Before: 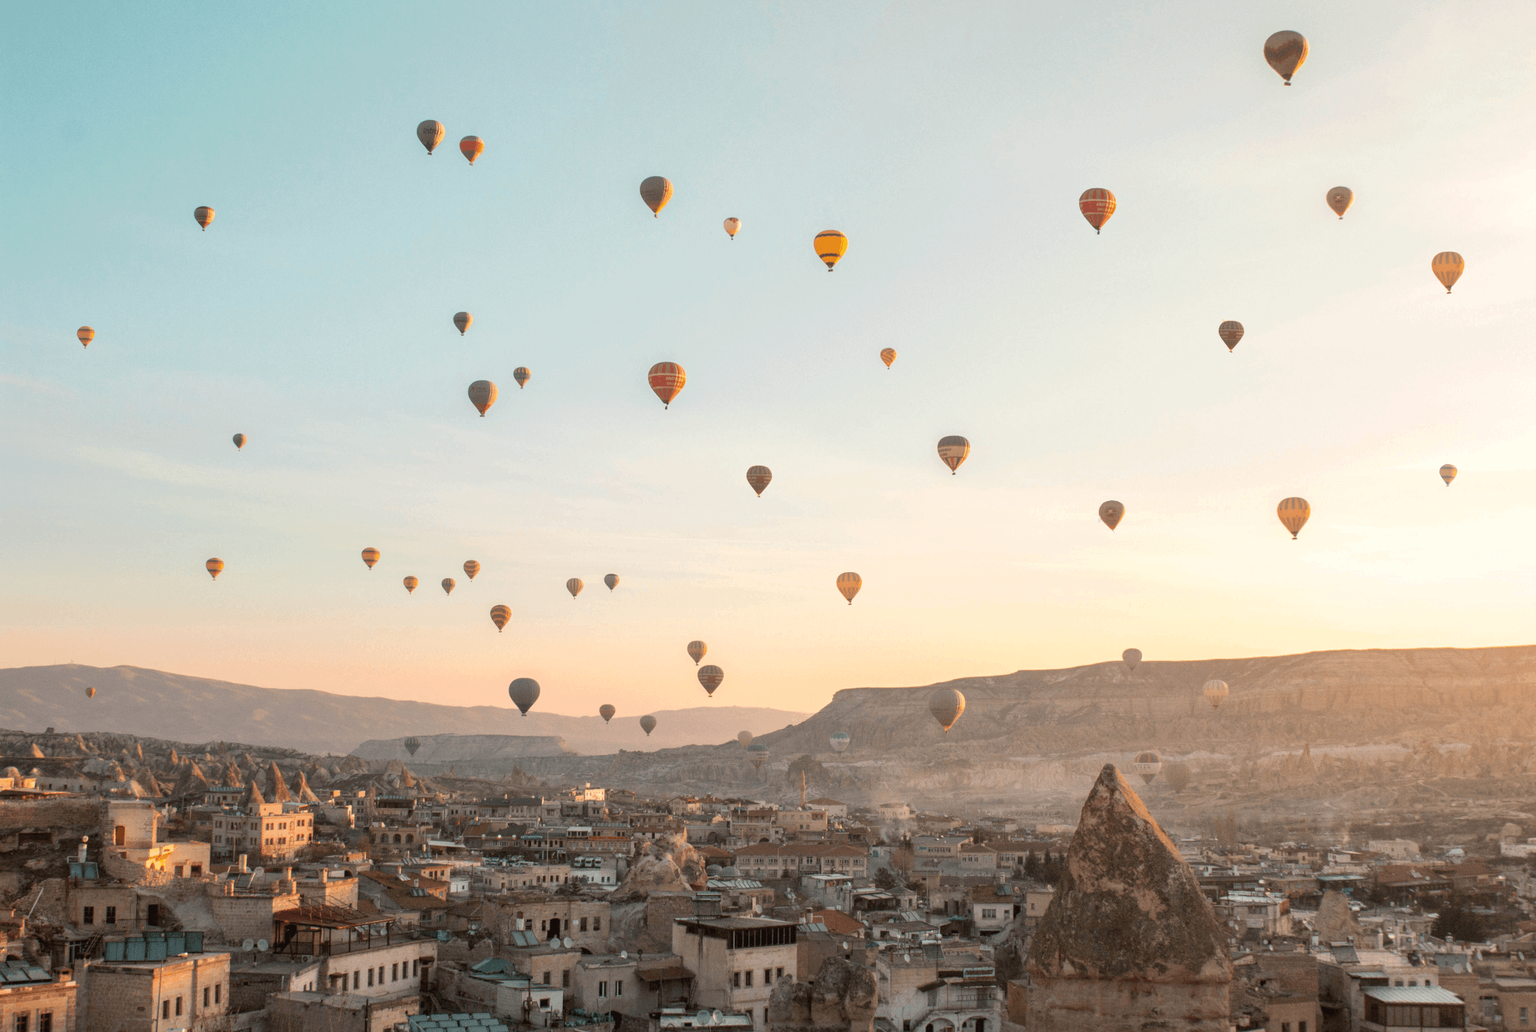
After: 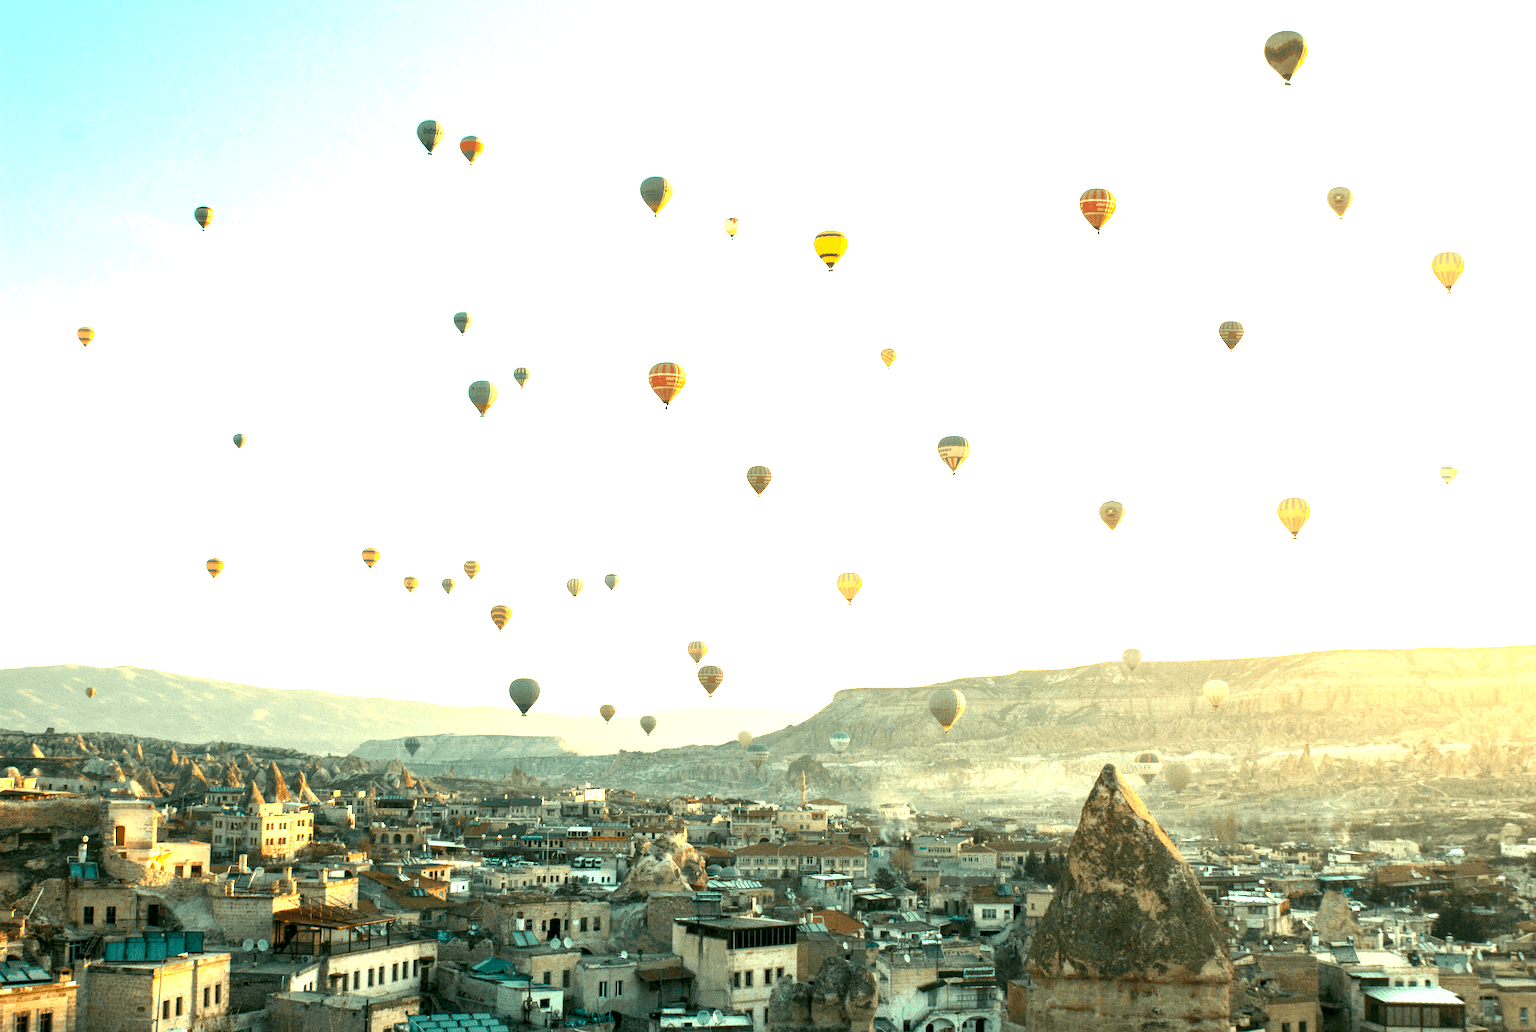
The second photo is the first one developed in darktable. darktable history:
exposure: exposure 0.722 EV, compensate highlight preservation false
rotate and perspective: automatic cropping off
color balance rgb: shadows lift › luminance -7.7%, shadows lift › chroma 2.13%, shadows lift › hue 165.27°, power › luminance -7.77%, power › chroma 1.1%, power › hue 215.88°, highlights gain › luminance 15.15%, highlights gain › chroma 7%, highlights gain › hue 125.57°, global offset › luminance -0.33%, global offset › chroma 0.11%, global offset › hue 165.27°, perceptual saturation grading › global saturation 24.42%, perceptual saturation grading › highlights -24.42%, perceptual saturation grading › mid-tones 24.42%, perceptual saturation grading › shadows 40%, perceptual brilliance grading › global brilliance -5%, perceptual brilliance grading › highlights 24.42%, perceptual brilliance grading › mid-tones 7%, perceptual brilliance grading › shadows -5%
